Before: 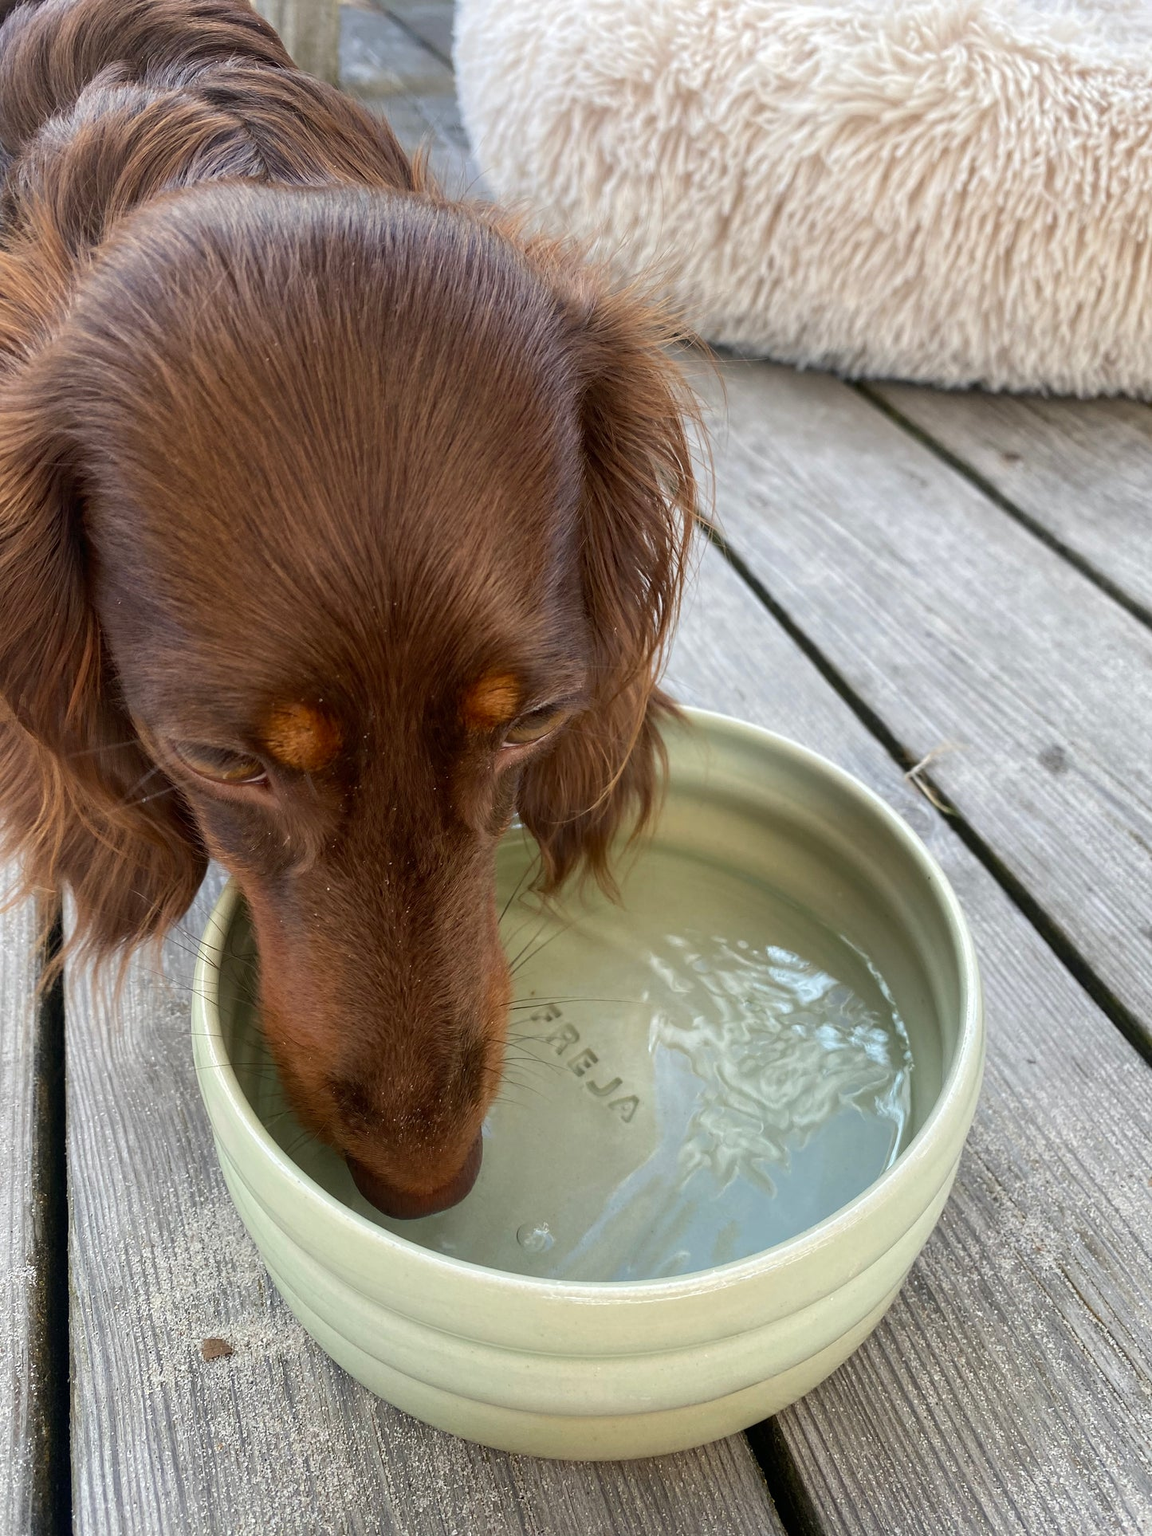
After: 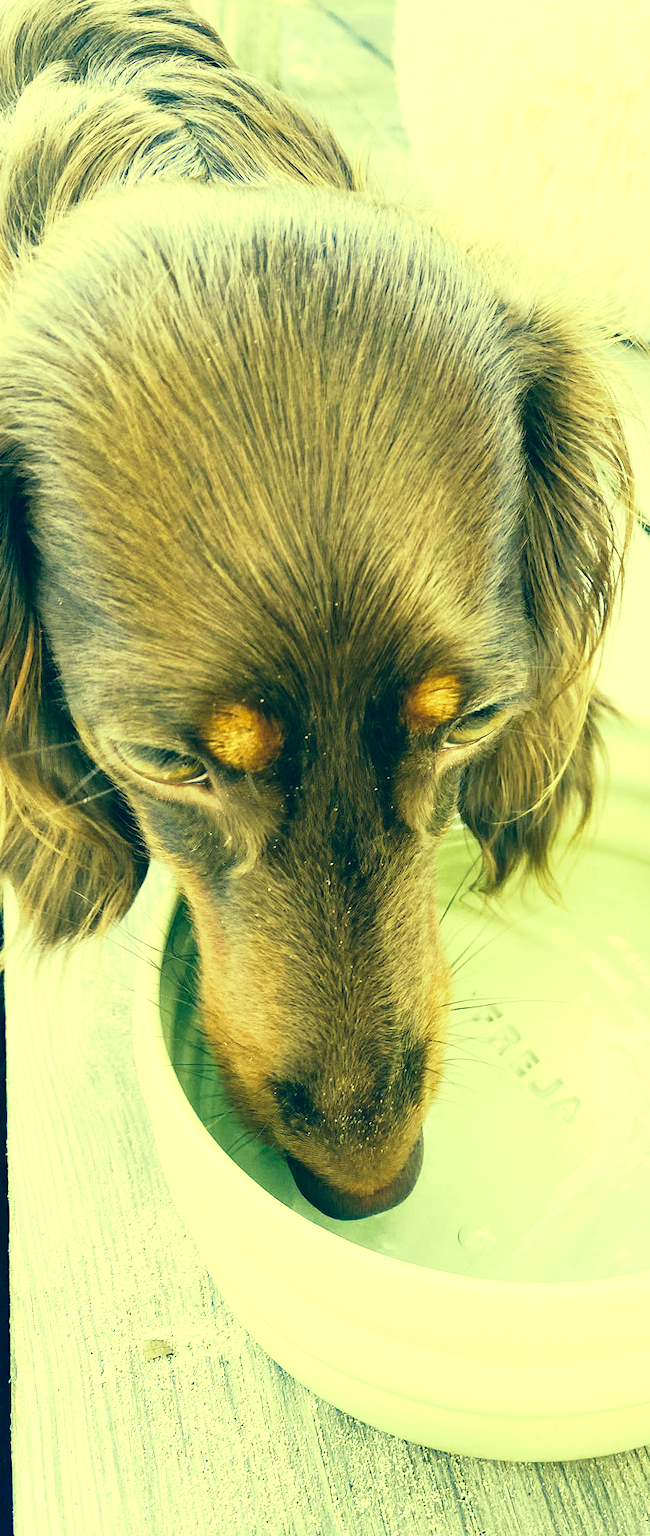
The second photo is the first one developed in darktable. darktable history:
tone curve: curves: ch0 [(0, 0.001) (0.139, 0.096) (0.311, 0.278) (0.495, 0.531) (0.718, 0.816) (0.841, 0.909) (1, 0.967)]; ch1 [(0, 0) (0.272, 0.249) (0.388, 0.385) (0.469, 0.456) (0.495, 0.497) (0.538, 0.554) (0.578, 0.605) (0.707, 0.778) (1, 1)]; ch2 [(0, 0) (0.125, 0.089) (0.353, 0.329) (0.443, 0.408) (0.502, 0.499) (0.557, 0.542) (0.608, 0.635) (1, 1)], preserve colors none
color balance rgb: perceptual saturation grading › global saturation -32.809%
crop: left 5.165%, right 38.342%
exposure: black level correction 0.001, exposure 1.868 EV, compensate exposure bias true, compensate highlight preservation false
color correction: highlights a* -15.68, highlights b* 39.93, shadows a* -39.43, shadows b* -26.08
